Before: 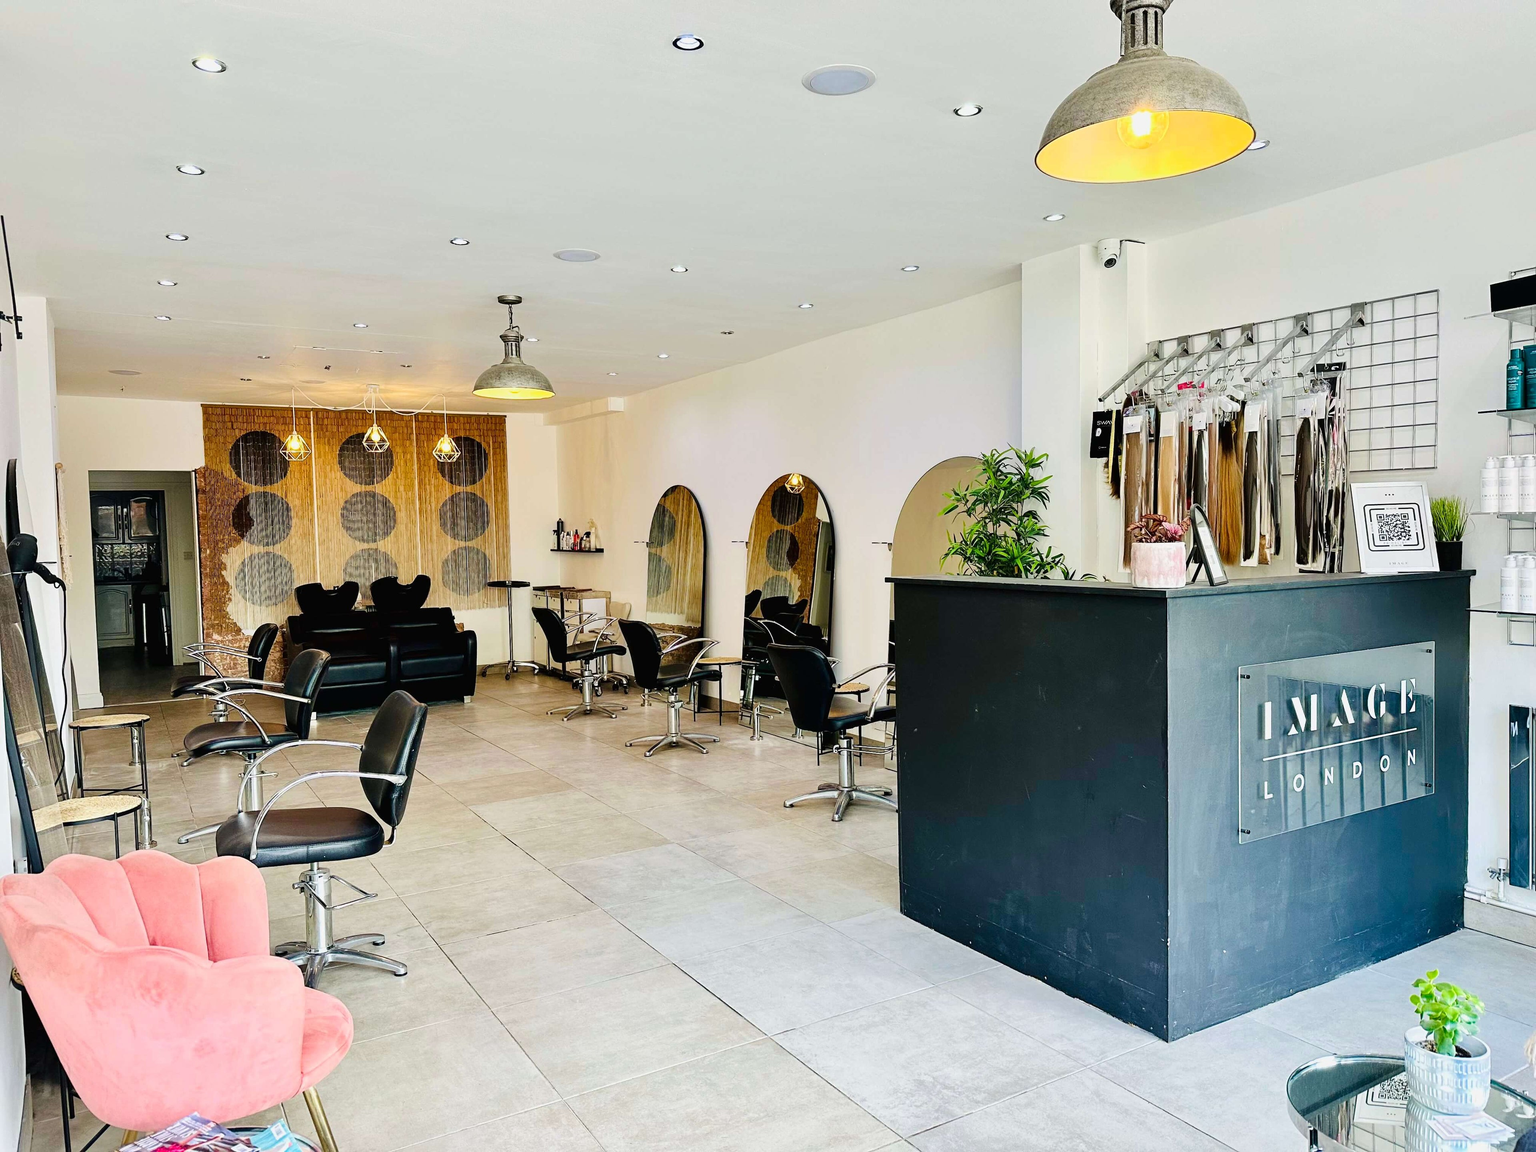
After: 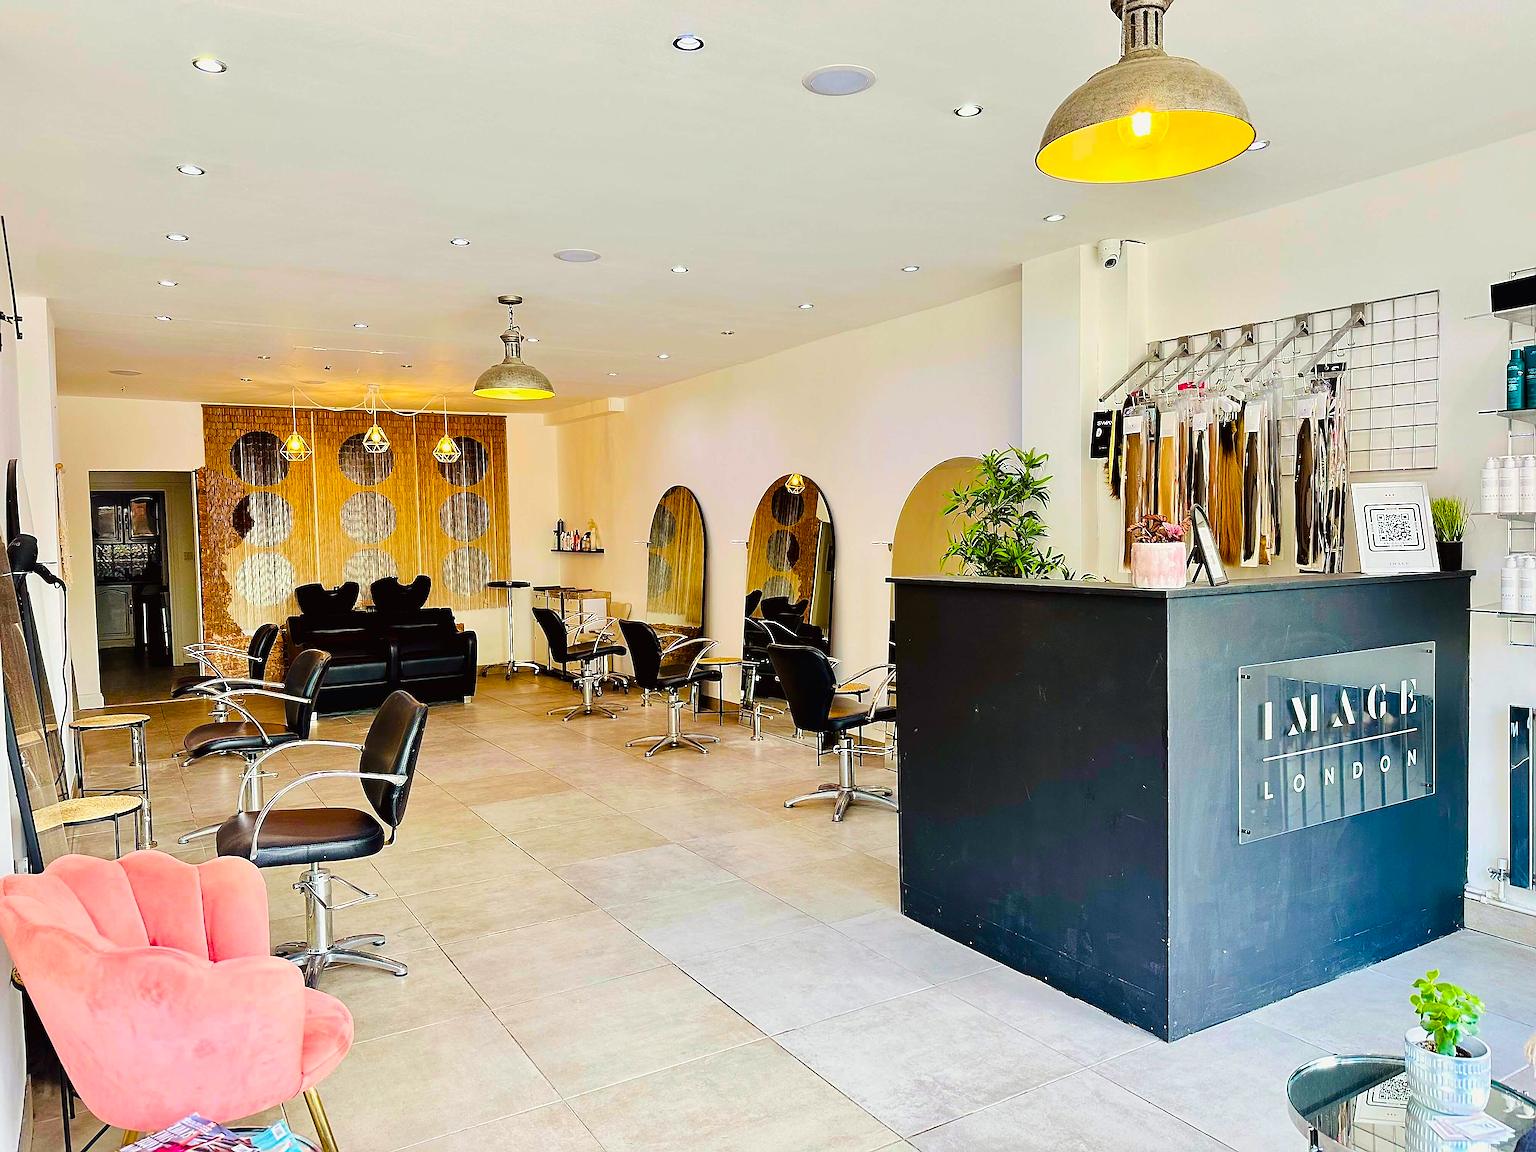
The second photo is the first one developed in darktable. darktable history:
sharpen: radius 1.387, amount 1.242, threshold 0.643
color balance rgb: power › chroma 1.526%, power › hue 27.85°, linear chroma grading › global chroma 9.029%, perceptual saturation grading › global saturation 29.664%, global vibrance 20%
